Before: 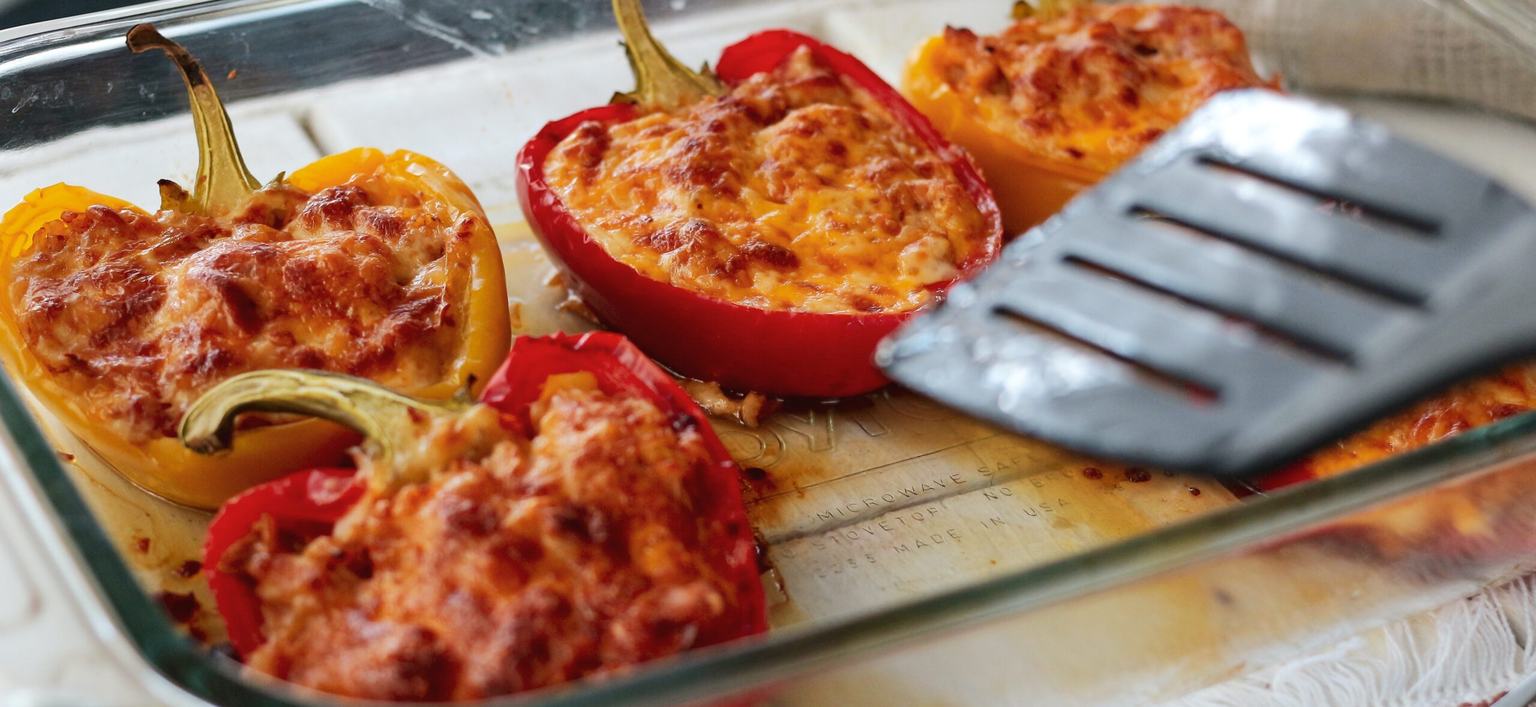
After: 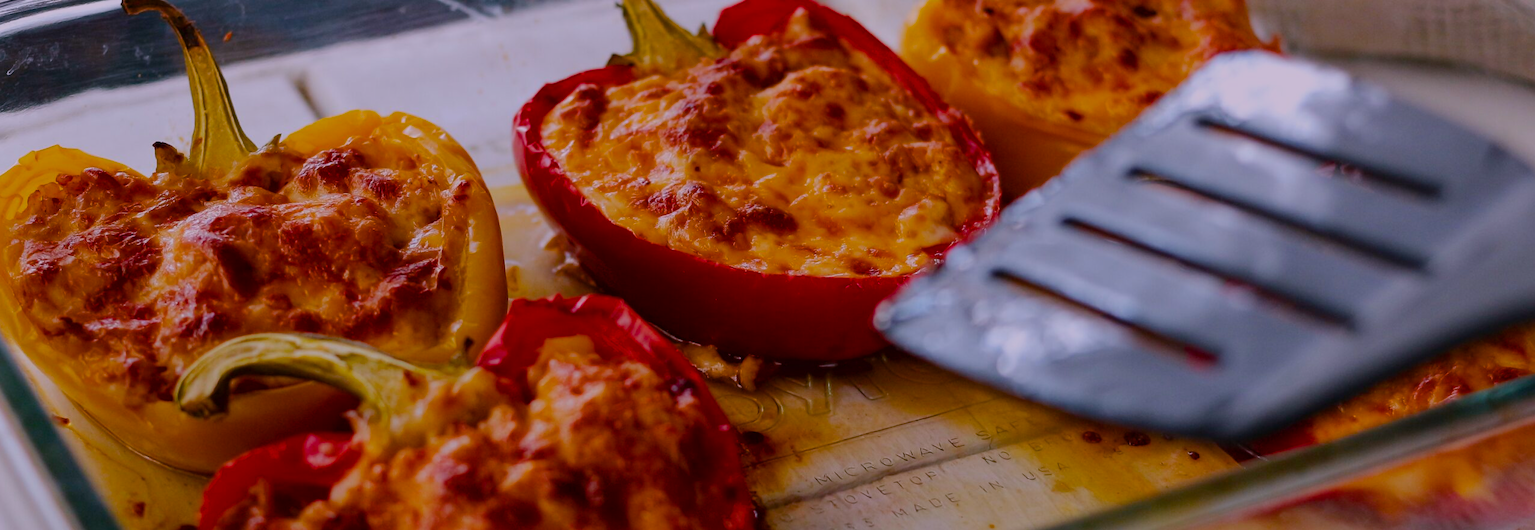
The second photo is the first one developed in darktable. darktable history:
exposure: exposure -1 EV, compensate highlight preservation false
white balance: red 1.066, blue 1.119
color balance rgb: perceptual saturation grading › global saturation 35%, perceptual saturation grading › highlights -25%, perceptual saturation grading › shadows 50%
crop: left 0.387%, top 5.469%, bottom 19.809%
